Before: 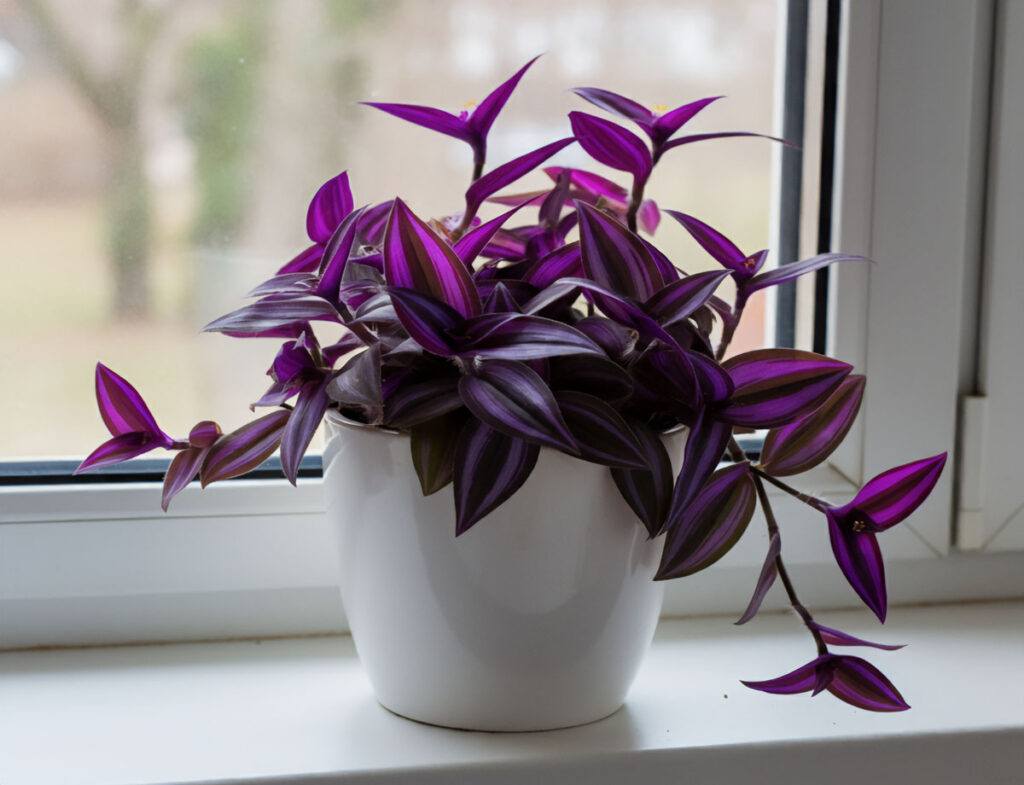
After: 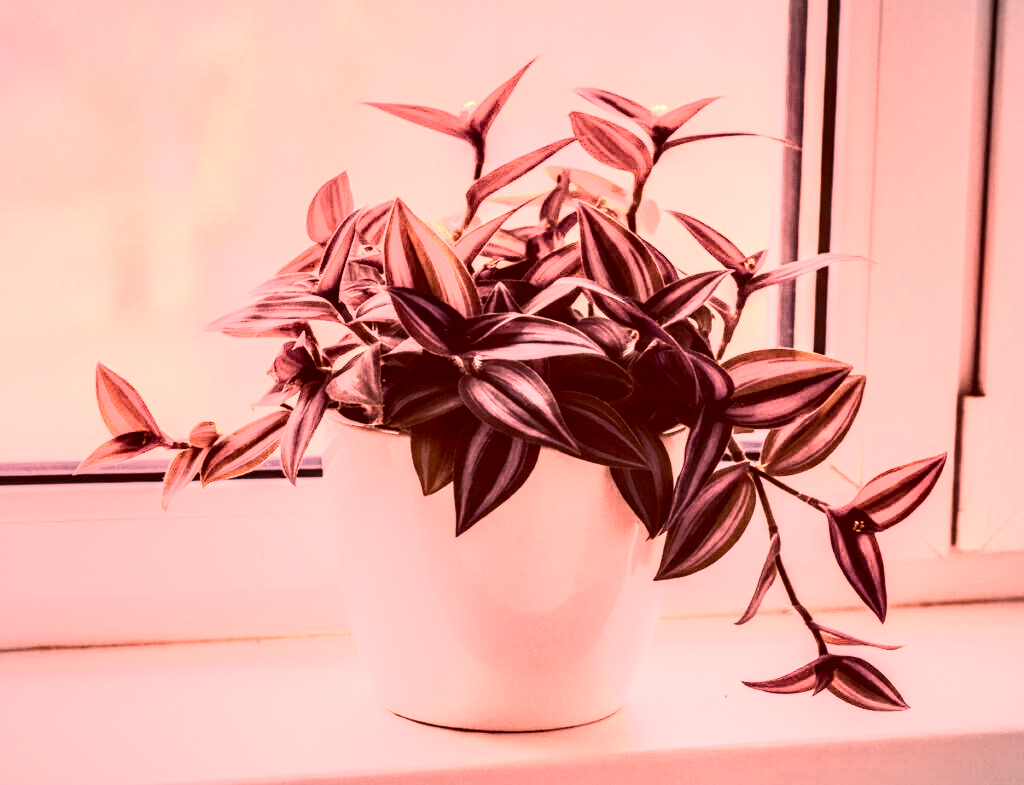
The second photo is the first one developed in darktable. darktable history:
shadows and highlights: shadows 37.27, highlights -28.18, soften with gaussian
color zones: curves: ch0 [(0.018, 0.548) (0.224, 0.64) (0.425, 0.447) (0.675, 0.575) (0.732, 0.579)]; ch1 [(0.066, 0.487) (0.25, 0.5) (0.404, 0.43) (0.75, 0.421) (0.956, 0.421)]; ch2 [(0.044, 0.561) (0.215, 0.465) (0.399, 0.544) (0.465, 0.548) (0.614, 0.447) (0.724, 0.43) (0.882, 0.623) (0.956, 0.632)]
vignetting: fall-off start 100%, brightness -0.282, width/height ratio 1.31
basic adjustments: contrast 0.09, brightness 0.13, saturation -0.18, vibrance 0.21
white balance: red 2.526, blue 1.507
local contrast: highlights 19%, detail 186%
levels: levels [0, 0.48, 0.961]
tone curve: curves: ch0 [(0, 0.148) (0.191, 0.225) (0.39, 0.373) (0.669, 0.716) (0.847, 0.818) (1, 0.839)]
color balance: lift [1.001, 1.007, 1, 0.993], gamma [1.023, 1.026, 1.01, 0.974], gain [0.964, 1.059, 1.073, 0.927]
